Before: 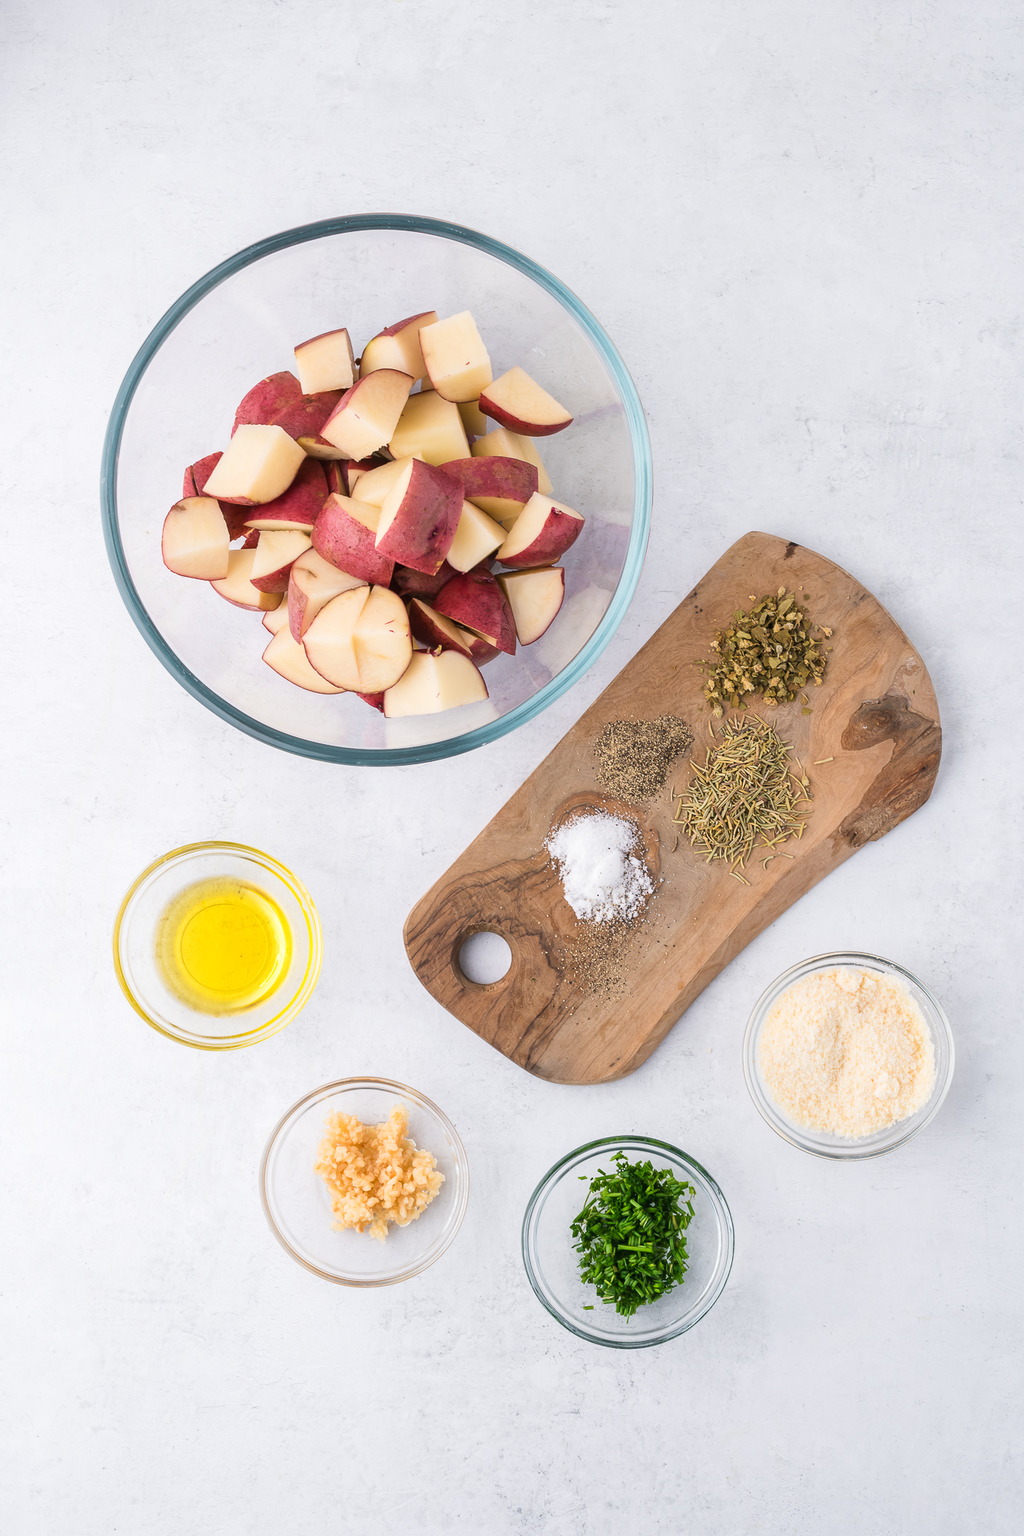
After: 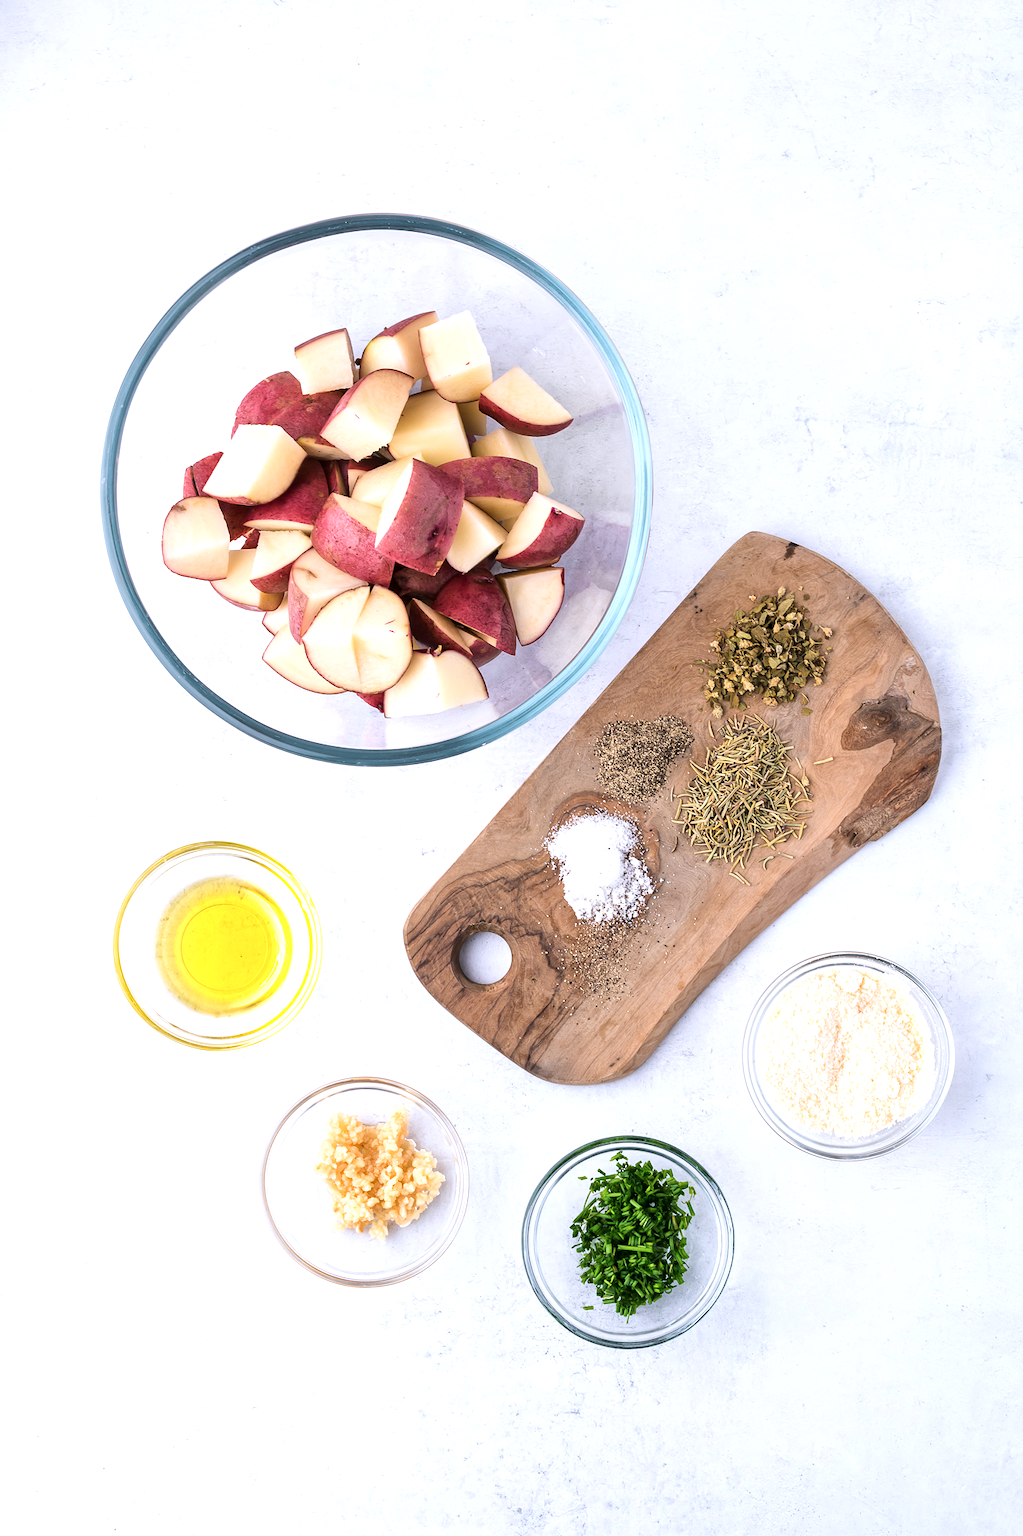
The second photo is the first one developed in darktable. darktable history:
tone equalizer: -8 EV -0.439 EV, -7 EV -0.398 EV, -6 EV -0.326 EV, -5 EV -0.226 EV, -3 EV 0.193 EV, -2 EV 0.309 EV, -1 EV 0.391 EV, +0 EV 0.403 EV, edges refinement/feathering 500, mask exposure compensation -1.24 EV, preserve details no
color calibration: illuminant as shot in camera, x 0.358, y 0.373, temperature 4628.91 K
local contrast: mode bilateral grid, contrast 28, coarseness 15, detail 116%, midtone range 0.2
